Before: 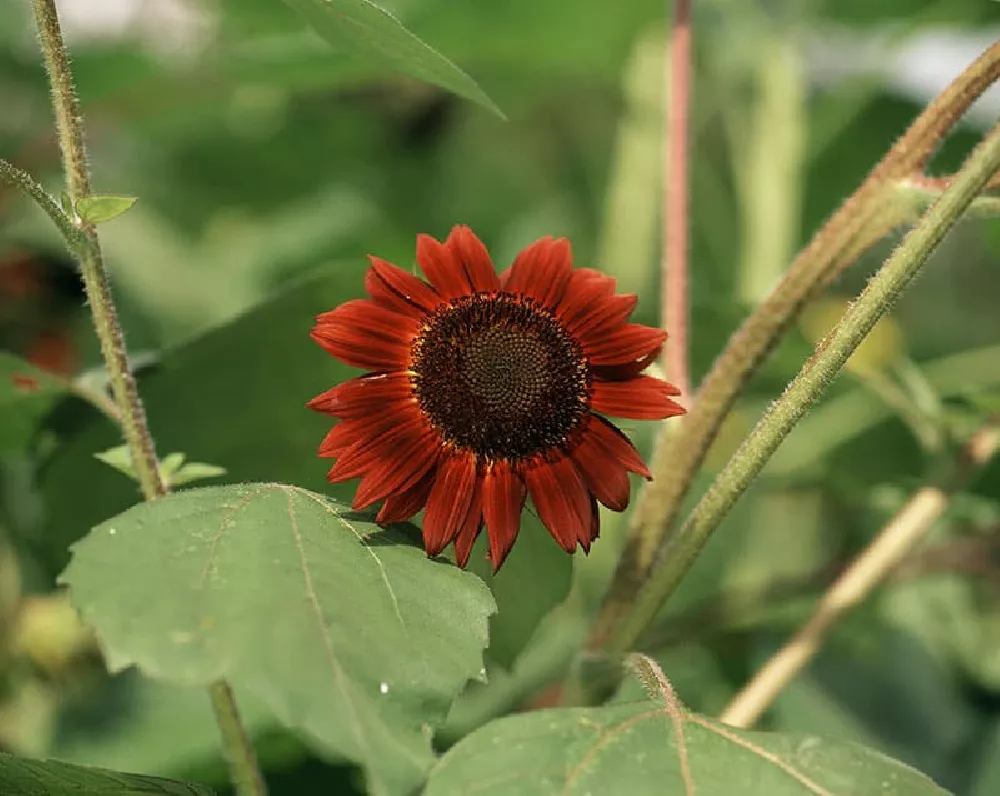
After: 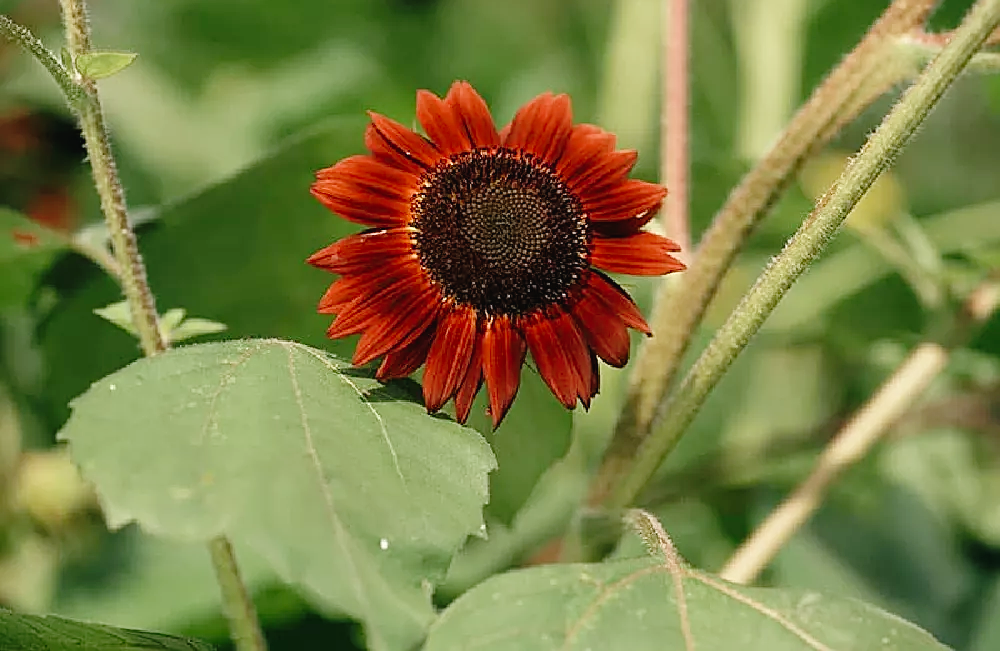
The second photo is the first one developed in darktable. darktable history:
sharpen: on, module defaults
crop and rotate: top 18.145%
tone curve: curves: ch0 [(0, 0.021) (0.049, 0.044) (0.152, 0.14) (0.328, 0.377) (0.473, 0.543) (0.641, 0.705) (0.868, 0.887) (1, 0.969)]; ch1 [(0, 0) (0.302, 0.331) (0.427, 0.433) (0.472, 0.47) (0.502, 0.503) (0.522, 0.526) (0.564, 0.591) (0.602, 0.632) (0.677, 0.701) (0.859, 0.885) (1, 1)]; ch2 [(0, 0) (0.33, 0.301) (0.447, 0.44) (0.487, 0.496) (0.502, 0.516) (0.535, 0.554) (0.565, 0.598) (0.618, 0.629) (1, 1)], preserve colors none
